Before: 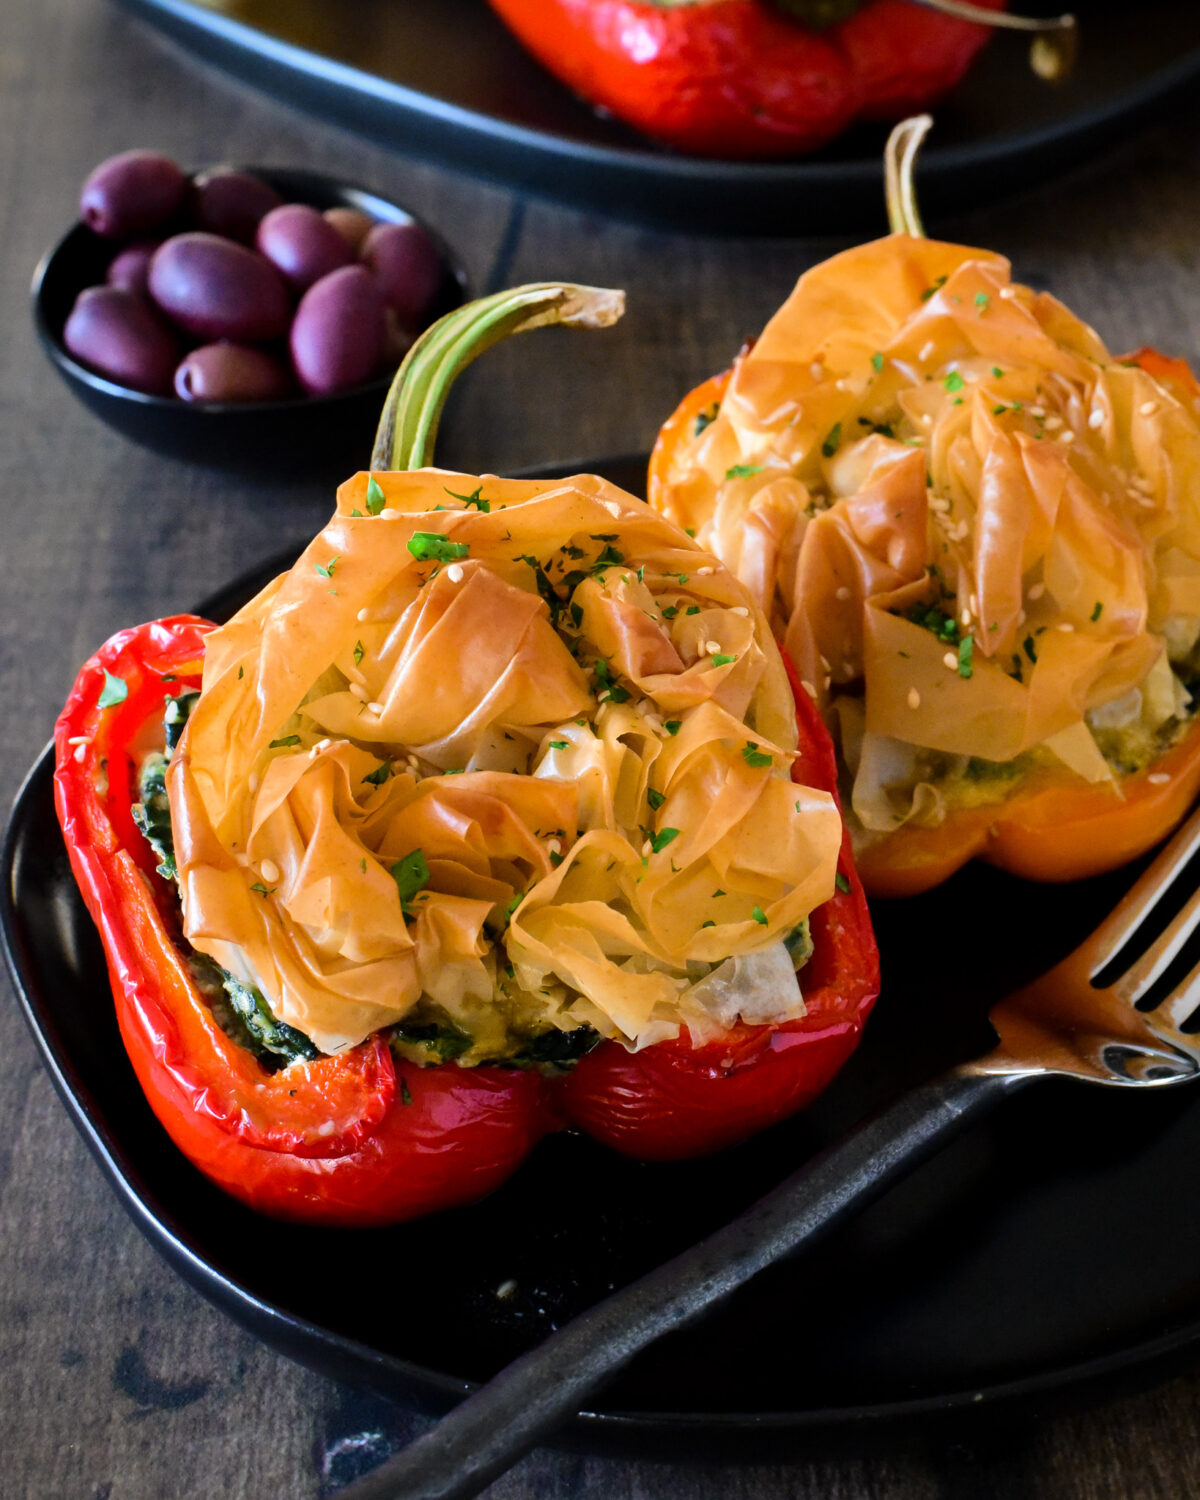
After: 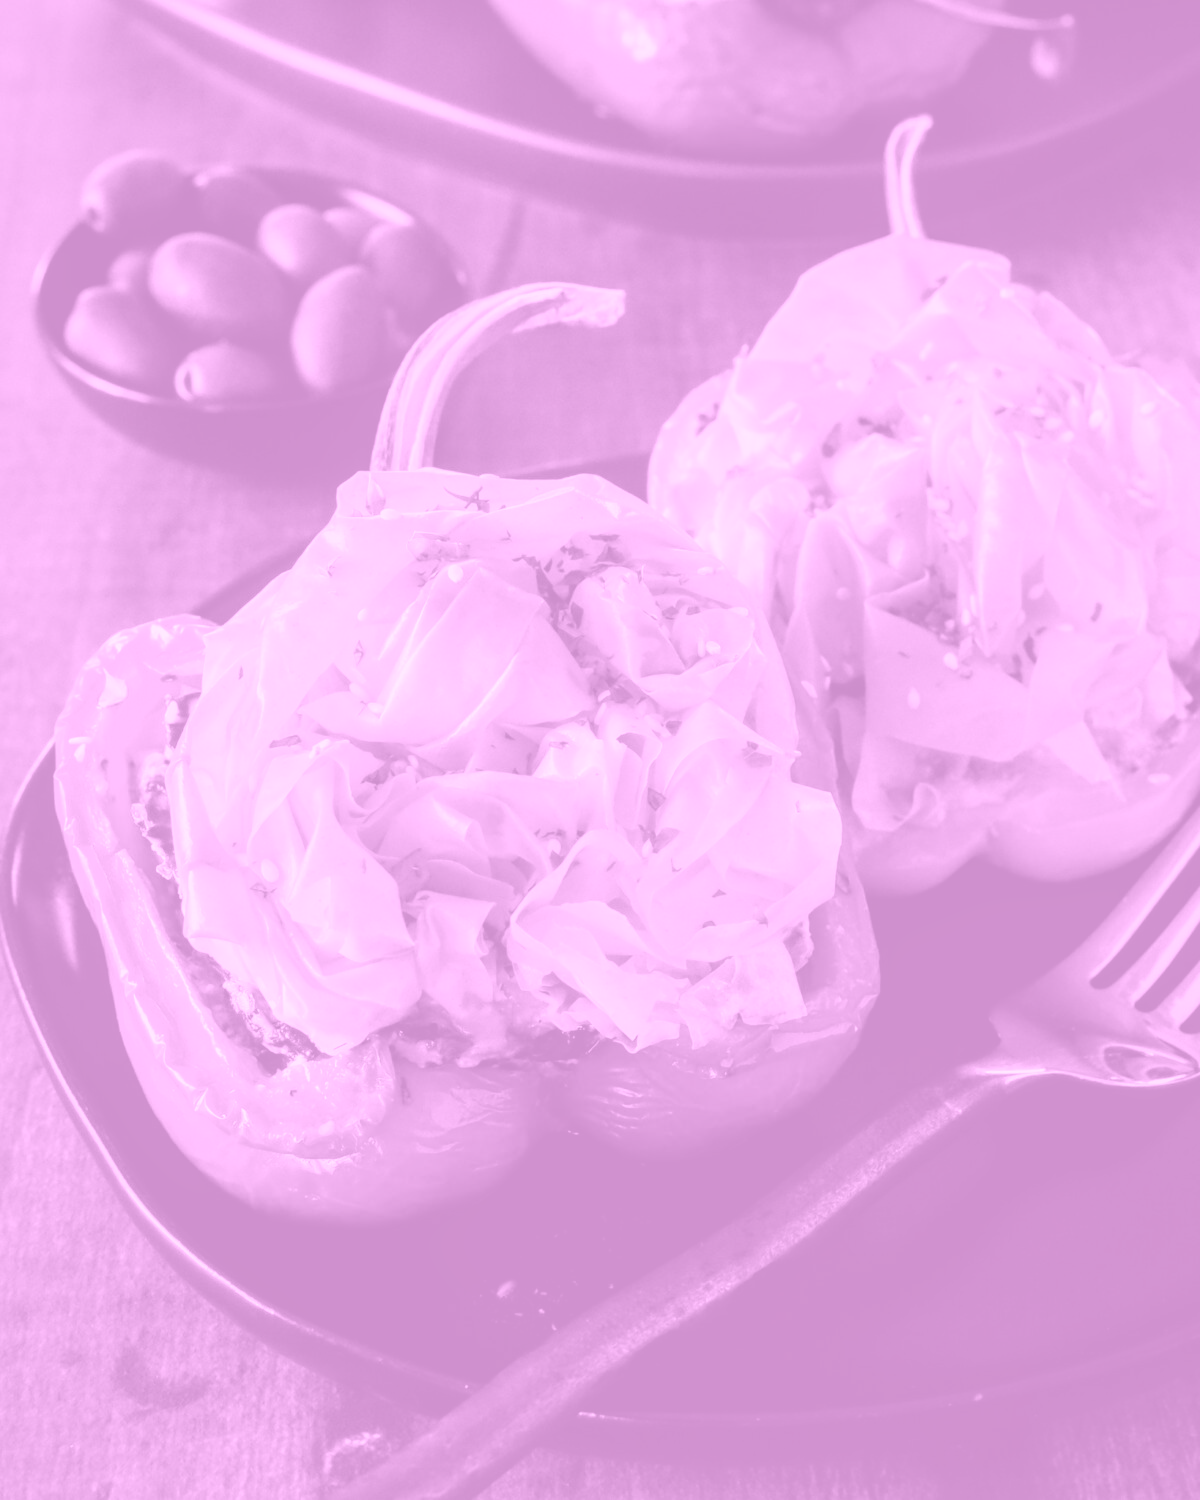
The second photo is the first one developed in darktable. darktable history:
tone equalizer: on, module defaults
colorize: hue 331.2°, saturation 75%, source mix 30.28%, lightness 70.52%, version 1
shadows and highlights: shadows -23.08, highlights 46.15, soften with gaussian
local contrast: on, module defaults
